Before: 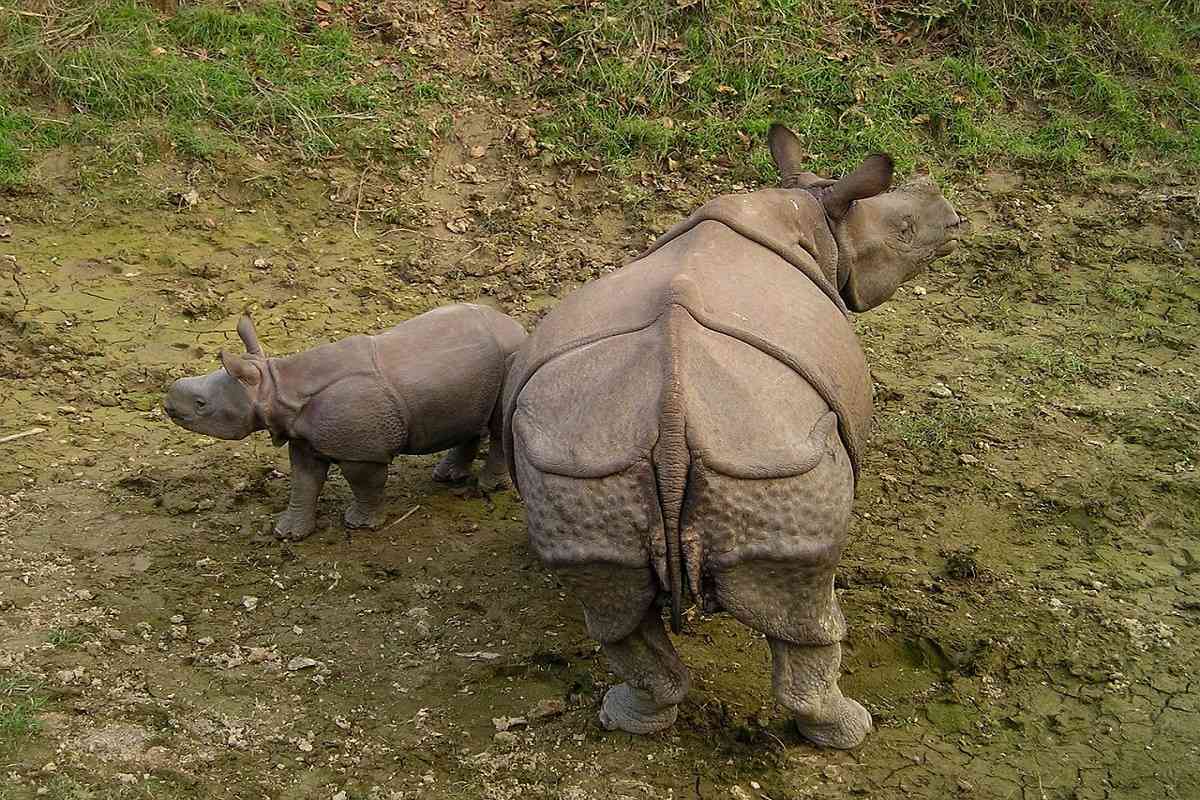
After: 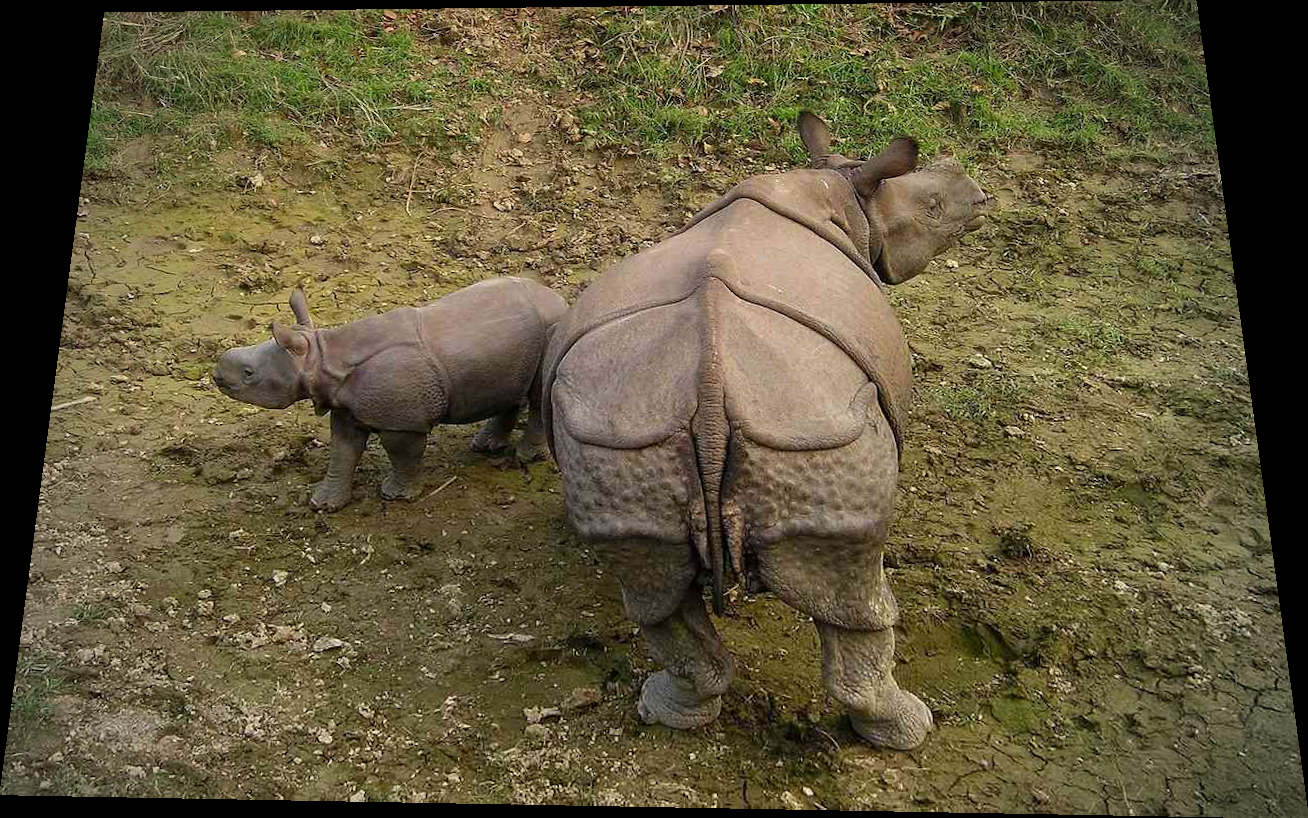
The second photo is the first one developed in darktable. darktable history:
vignetting: fall-off start 71.74%
rotate and perspective: rotation 0.128°, lens shift (vertical) -0.181, lens shift (horizontal) -0.044, shear 0.001, automatic cropping off
